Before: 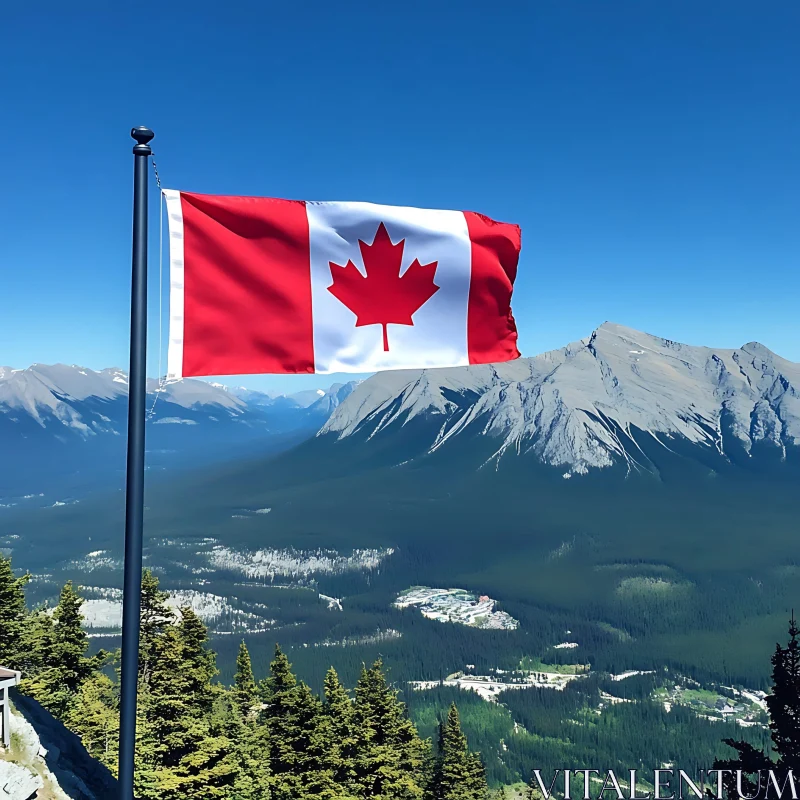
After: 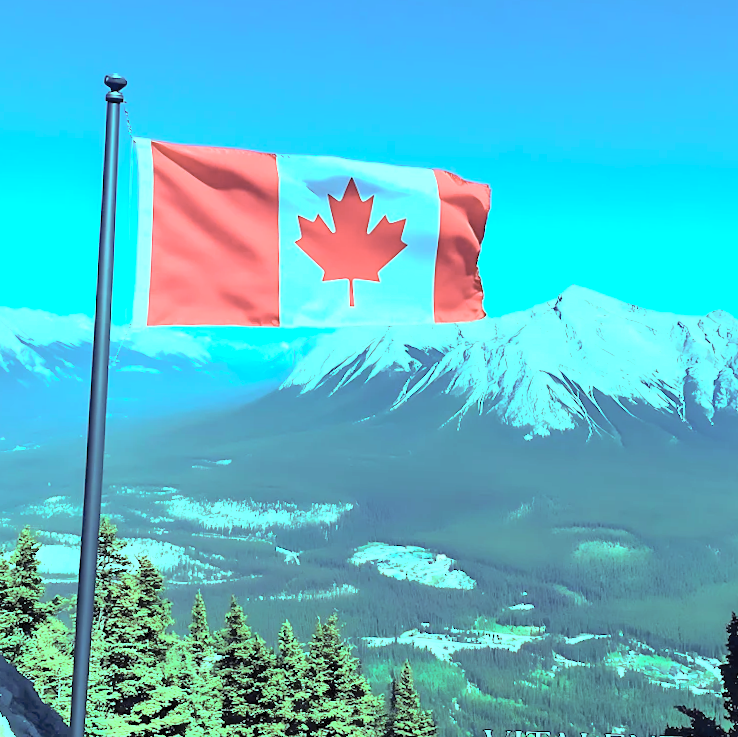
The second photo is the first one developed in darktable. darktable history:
contrast brightness saturation: brightness 0.29
exposure: black level correction 0.002, exposure 0.676 EV, compensate exposure bias true, compensate highlight preservation false
crop and rotate: angle -1.93°, left 3.089%, top 4.09%, right 1.545%, bottom 0.708%
color balance rgb: highlights gain › luminance 19.769%, highlights gain › chroma 13.144%, highlights gain › hue 175.92°, perceptual saturation grading › global saturation -27.641%, global vibrance 20%
